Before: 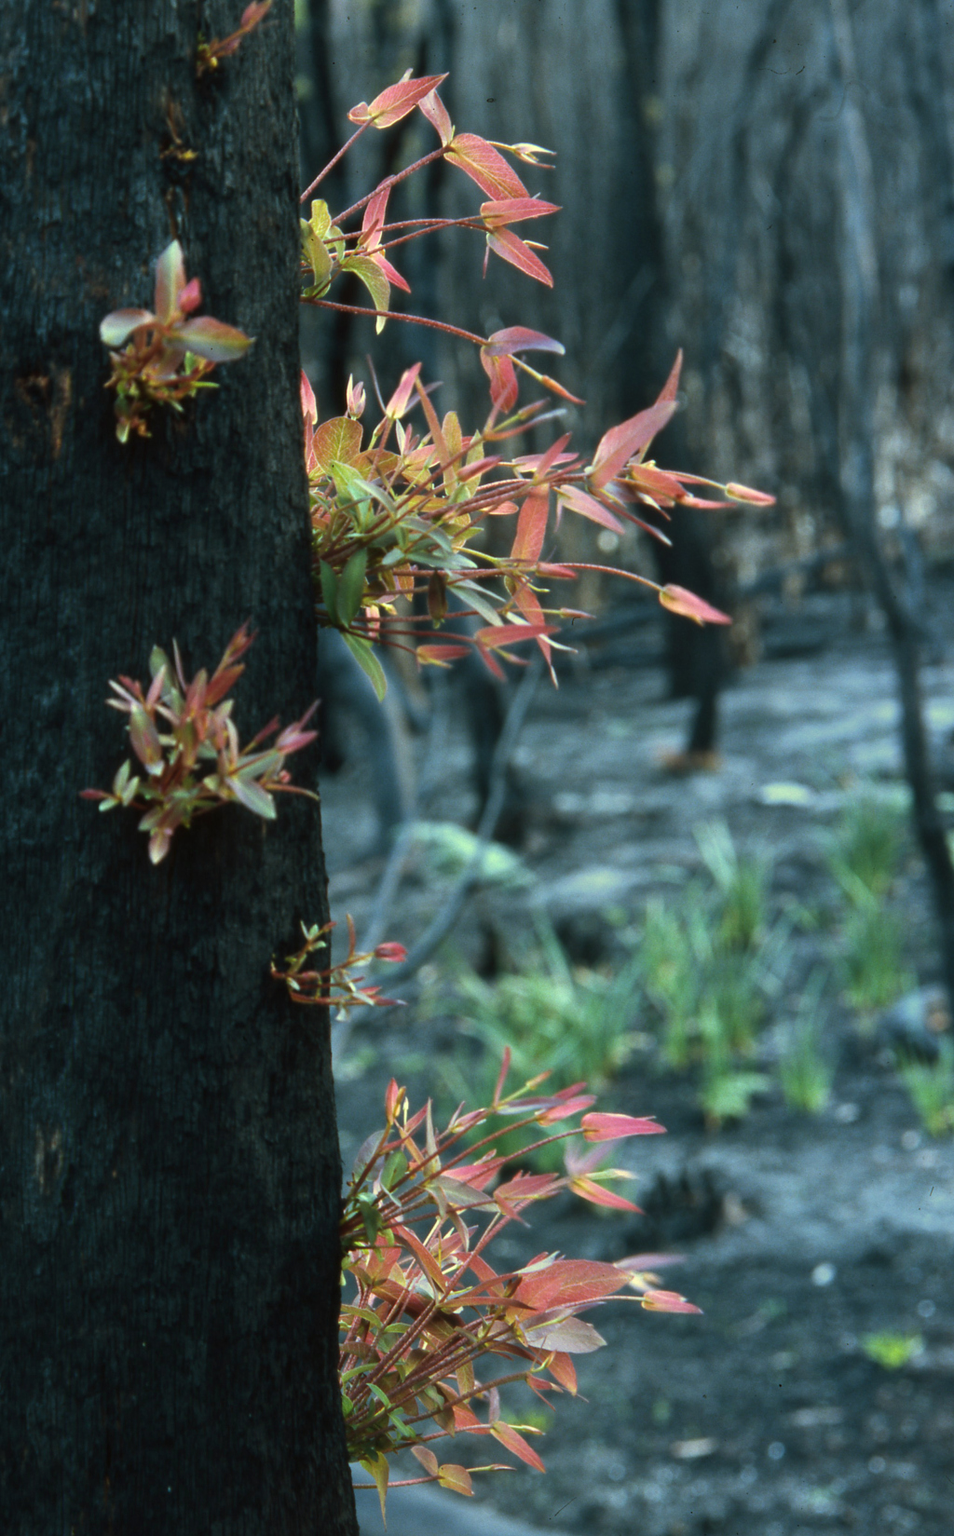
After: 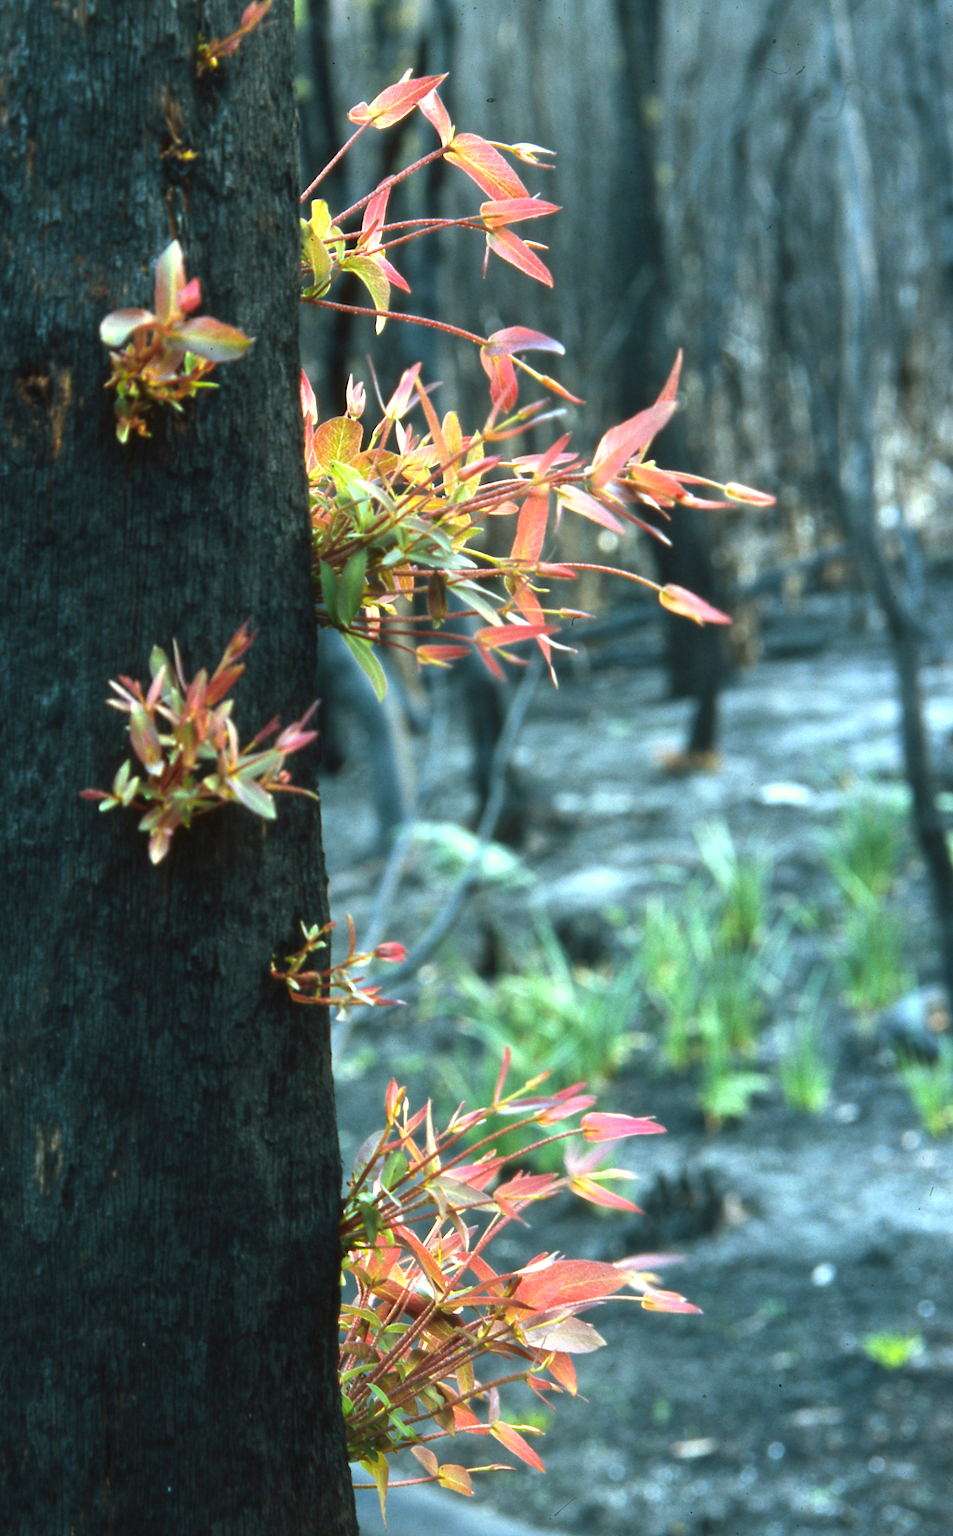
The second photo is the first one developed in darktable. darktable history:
exposure: exposure 0.946 EV, compensate highlight preservation false
color correction: highlights a* 0.676, highlights b* 2.84, saturation 1.1
